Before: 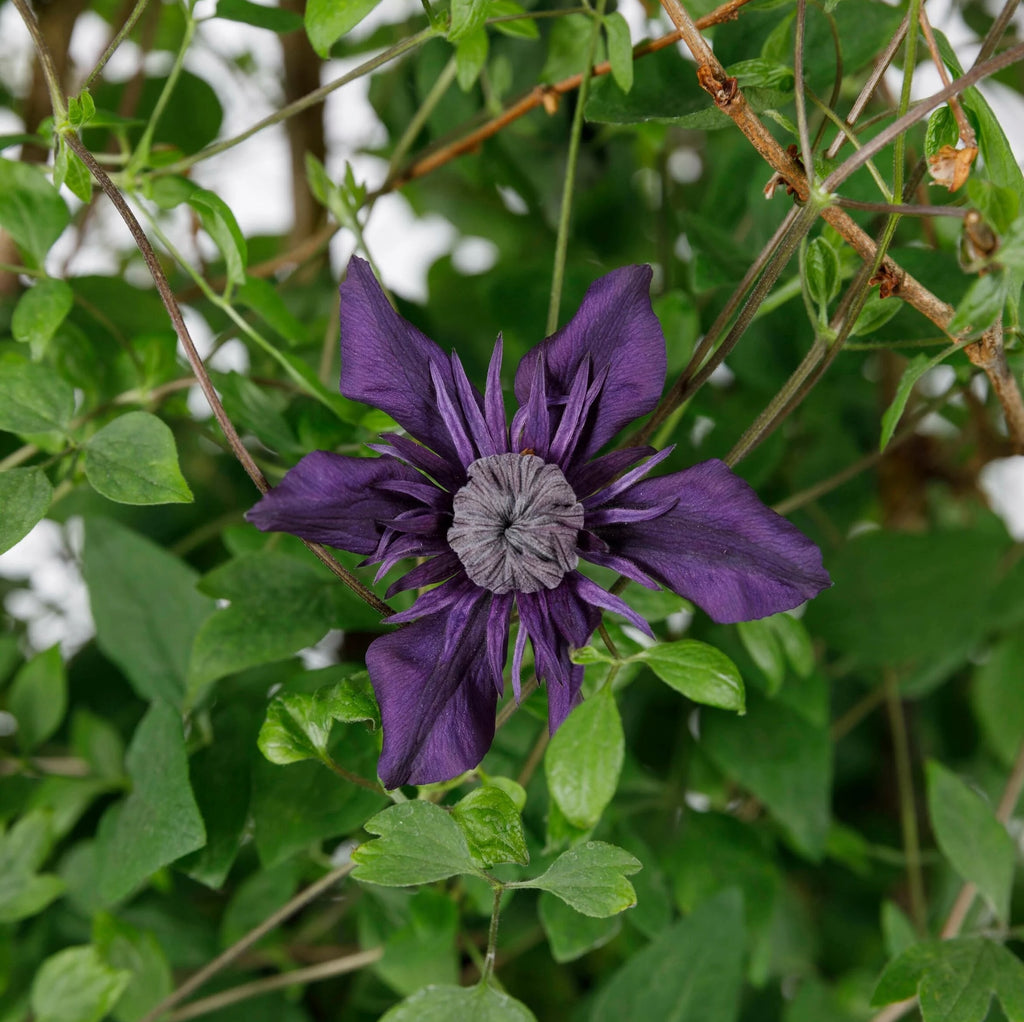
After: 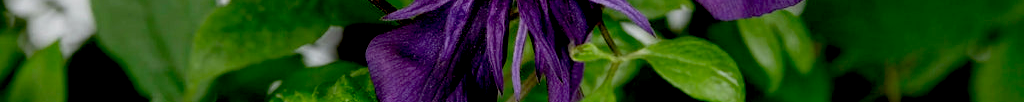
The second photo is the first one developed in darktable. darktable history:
crop and rotate: top 59.084%, bottom 30.916%
exposure: black level correction 0.029, exposure -0.073 EV, compensate highlight preservation false
